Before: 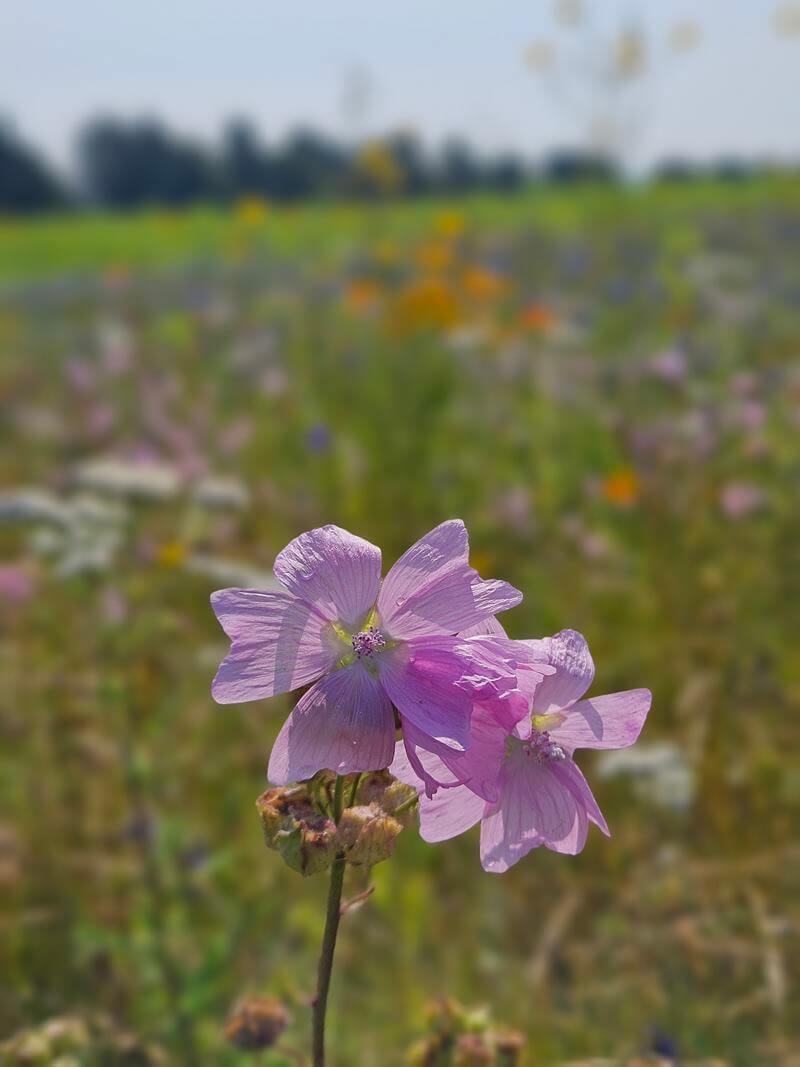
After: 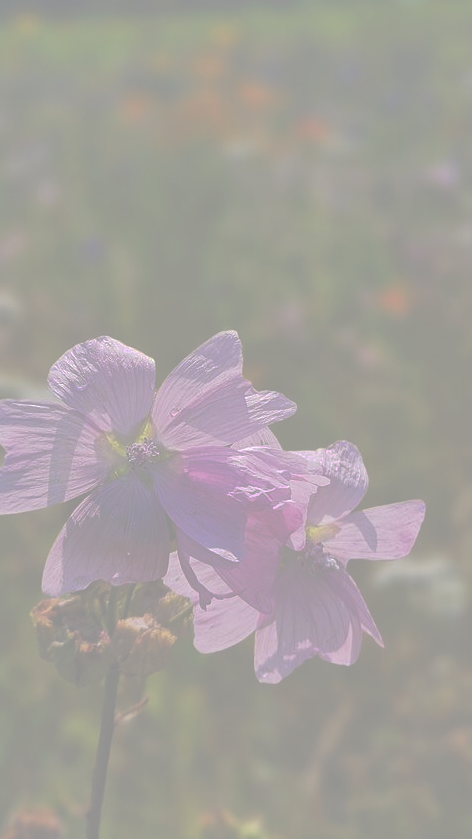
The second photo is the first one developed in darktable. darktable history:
crop and rotate: left 28.256%, top 17.734%, right 12.656%, bottom 3.573%
exposure: exposure 0.2 EV, compensate highlight preservation false
tone curve: curves: ch0 [(0, 0) (0.003, 0.6) (0.011, 0.6) (0.025, 0.601) (0.044, 0.601) (0.069, 0.601) (0.1, 0.601) (0.136, 0.602) (0.177, 0.605) (0.224, 0.609) (0.277, 0.615) (0.335, 0.625) (0.399, 0.633) (0.468, 0.654) (0.543, 0.676) (0.623, 0.71) (0.709, 0.753) (0.801, 0.802) (0.898, 0.85) (1, 1)], preserve colors none
